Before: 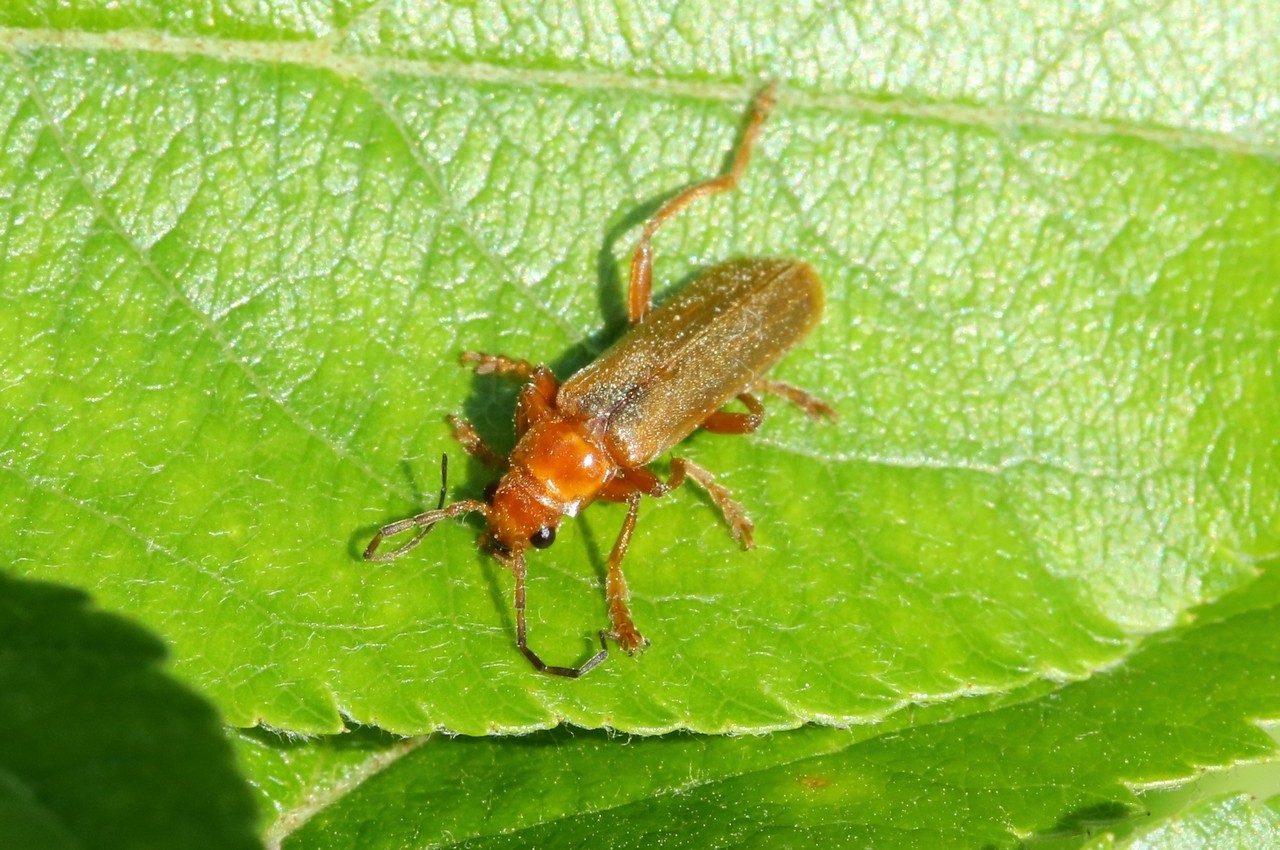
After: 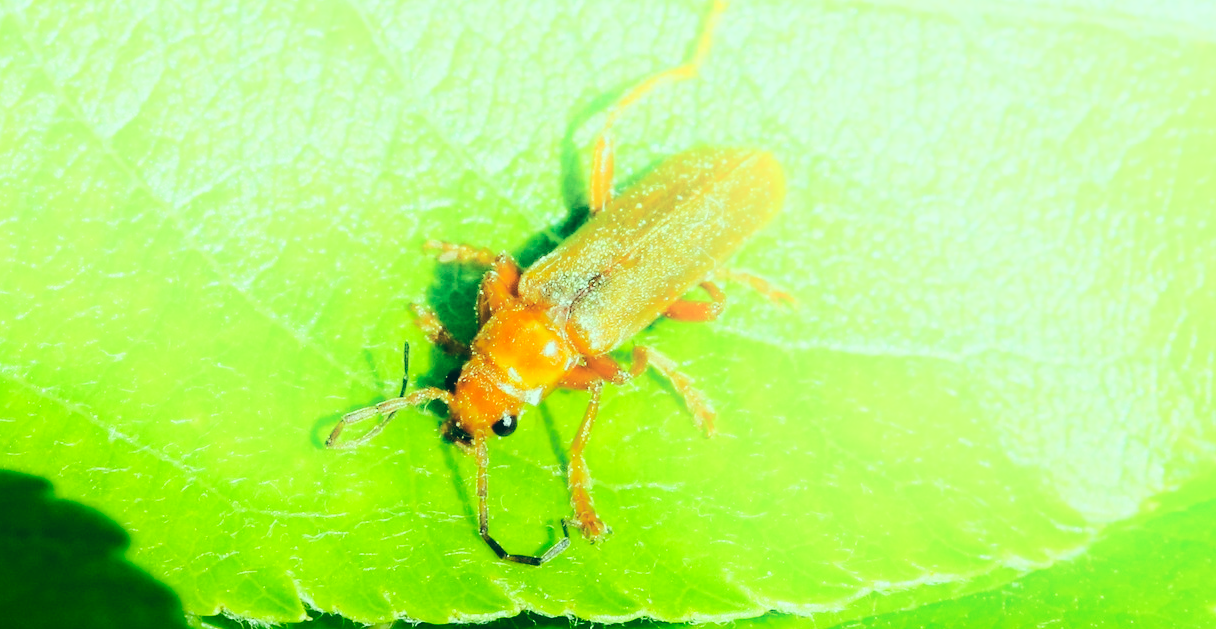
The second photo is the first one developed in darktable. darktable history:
color correction: highlights a* -20.08, highlights b* 9.8, shadows a* -20.4, shadows b* -10.76
shadows and highlights: shadows -54.3, highlights 86.09, soften with gaussian
base curve: curves: ch0 [(0, 0) (0.036, 0.025) (0.121, 0.166) (0.206, 0.329) (0.605, 0.79) (1, 1)], preserve colors none
crop and rotate: left 2.991%, top 13.302%, right 1.981%, bottom 12.636%
